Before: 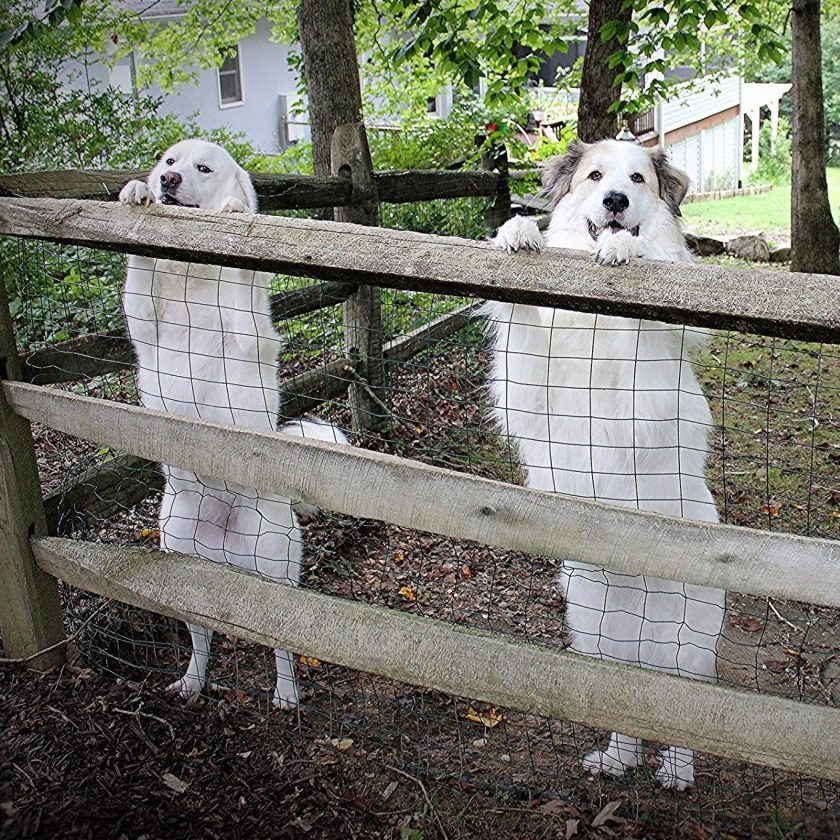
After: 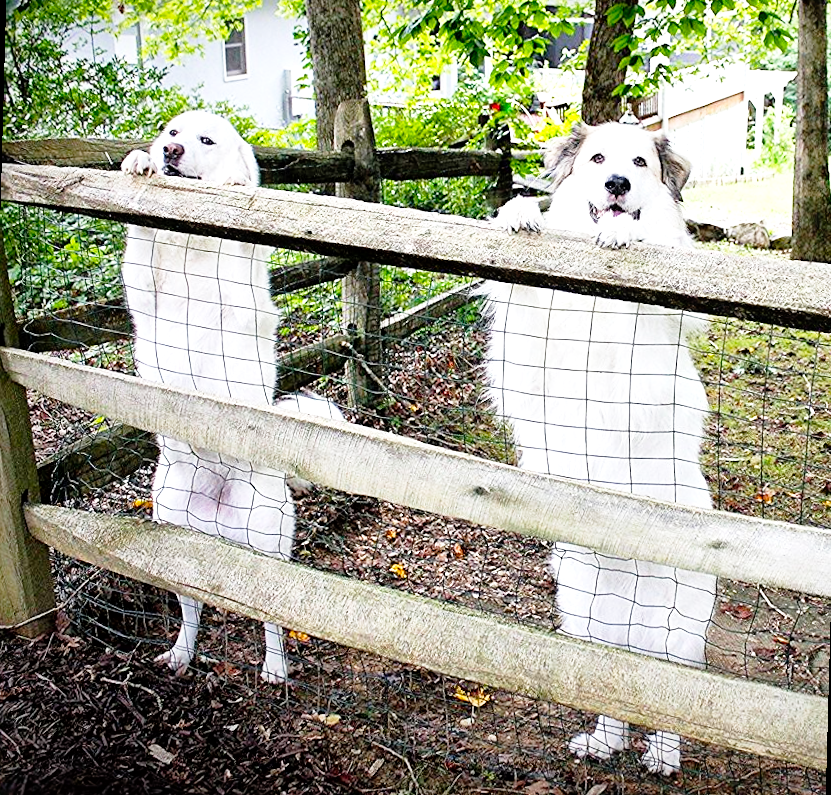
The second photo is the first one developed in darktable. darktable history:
base curve: curves: ch0 [(0, 0) (0.012, 0.01) (0.073, 0.168) (0.31, 0.711) (0.645, 0.957) (1, 1)], preserve colors none
rotate and perspective: rotation 1.57°, crop left 0.018, crop right 0.982, crop top 0.039, crop bottom 0.961
color balance rgb: perceptual saturation grading › global saturation 30%, global vibrance 10%
local contrast: mode bilateral grid, contrast 20, coarseness 50, detail 150%, midtone range 0.2
